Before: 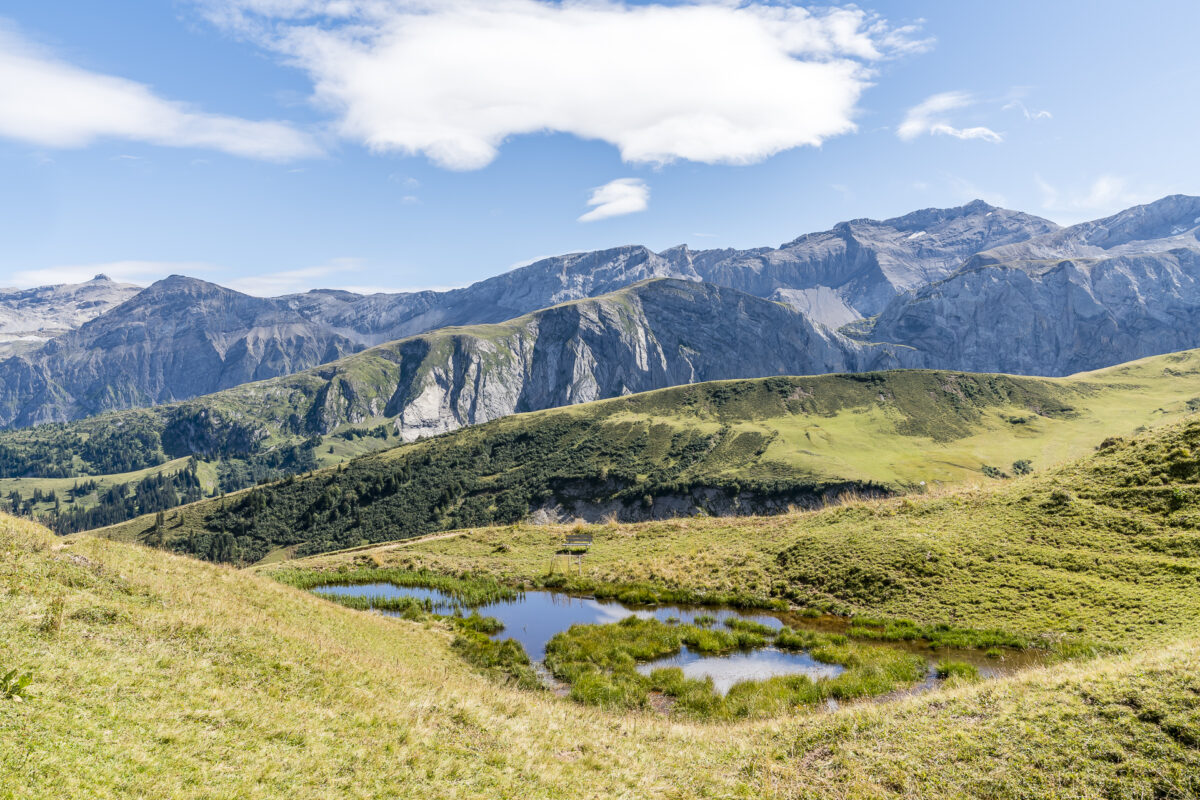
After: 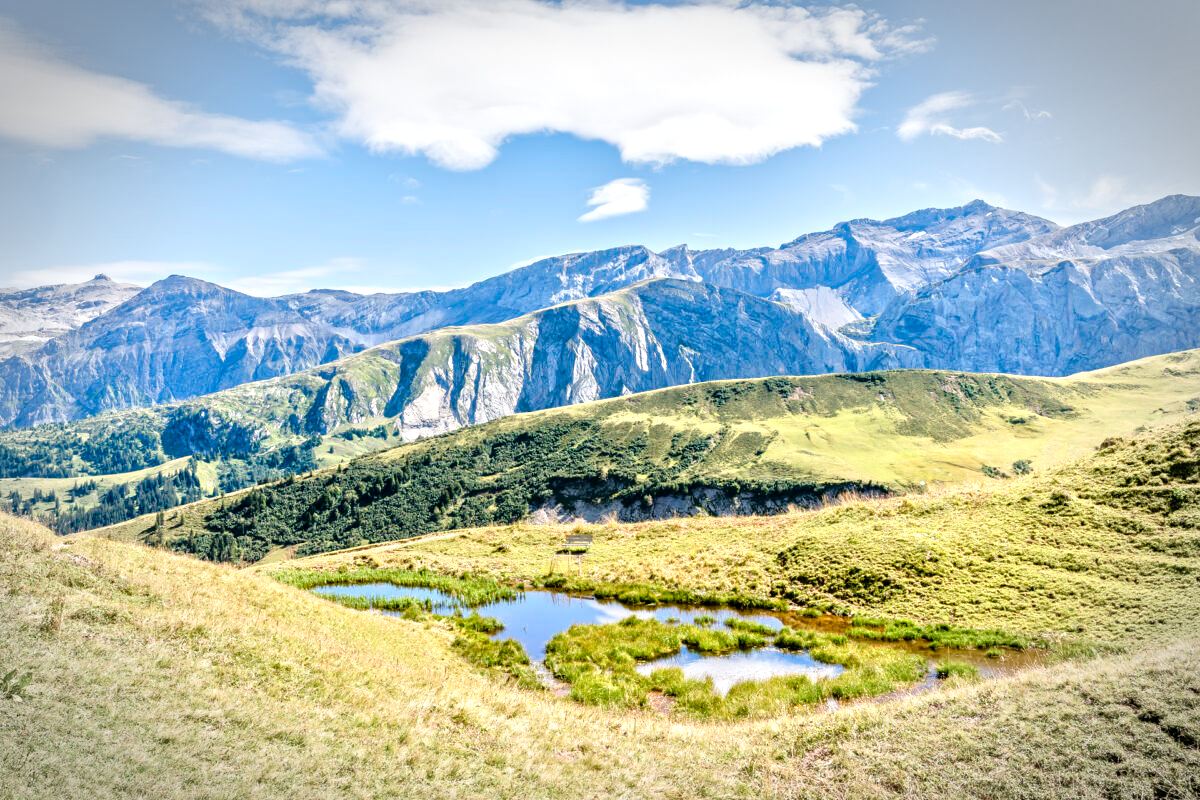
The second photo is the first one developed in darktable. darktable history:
tone equalizer: -7 EV 0.152 EV, -6 EV 0.638 EV, -5 EV 1.18 EV, -4 EV 1.33 EV, -3 EV 1.14 EV, -2 EV 0.6 EV, -1 EV 0.147 EV, smoothing diameter 2.02%, edges refinement/feathering 21.47, mask exposure compensation -1.57 EV, filter diffusion 5
vignetting: fall-off start 67.7%, fall-off radius 68.28%, automatic ratio true, dithering 8-bit output
color balance rgb: perceptual saturation grading › global saturation 0.925%, perceptual saturation grading › highlights -16.692%, perceptual saturation grading › mid-tones 32.928%, perceptual saturation grading › shadows 50.278%
